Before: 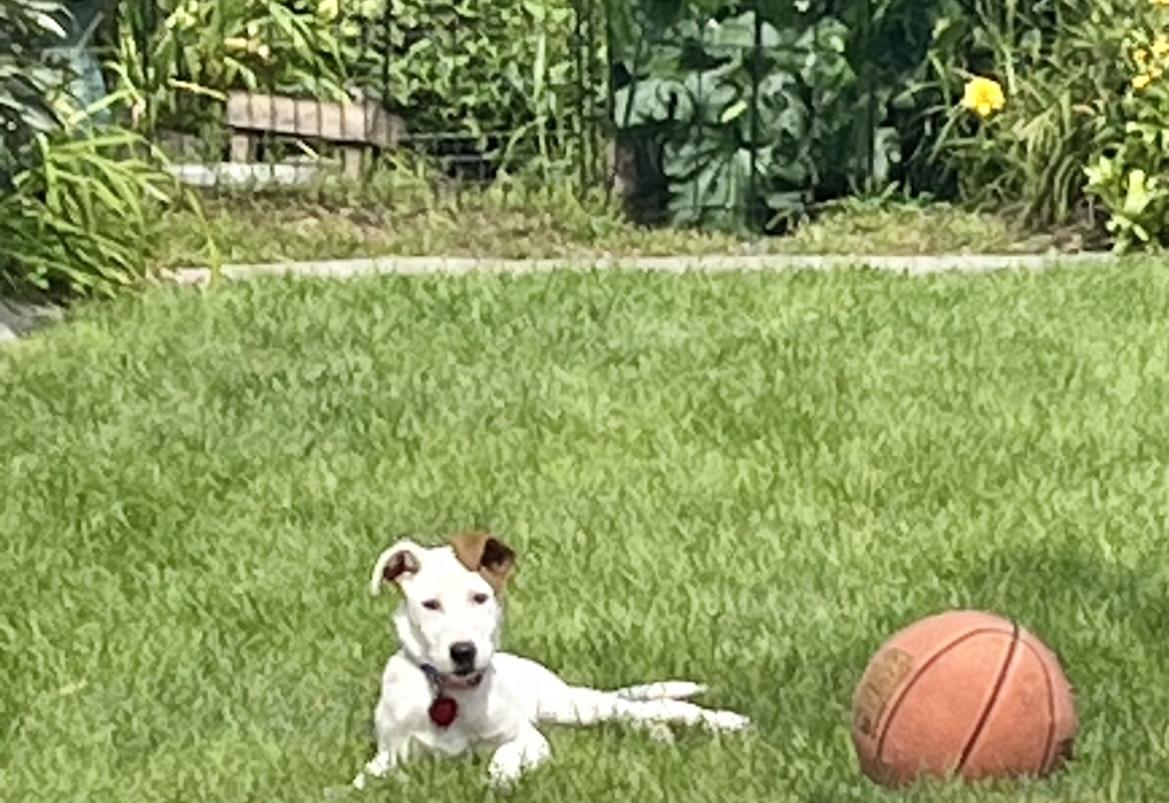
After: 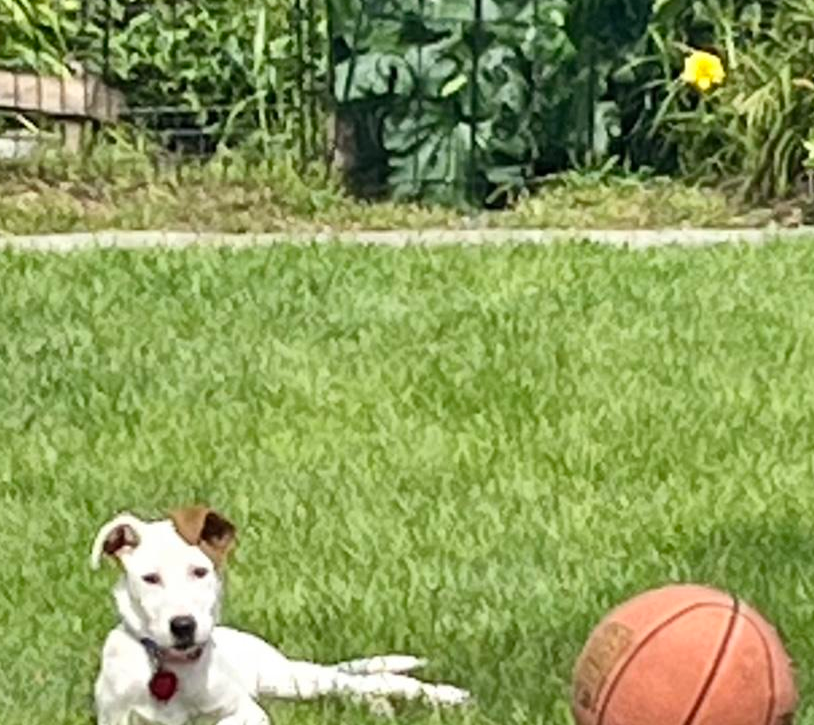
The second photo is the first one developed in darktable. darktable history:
crop and rotate: left 23.959%, top 3.346%, right 6.352%, bottom 6.247%
